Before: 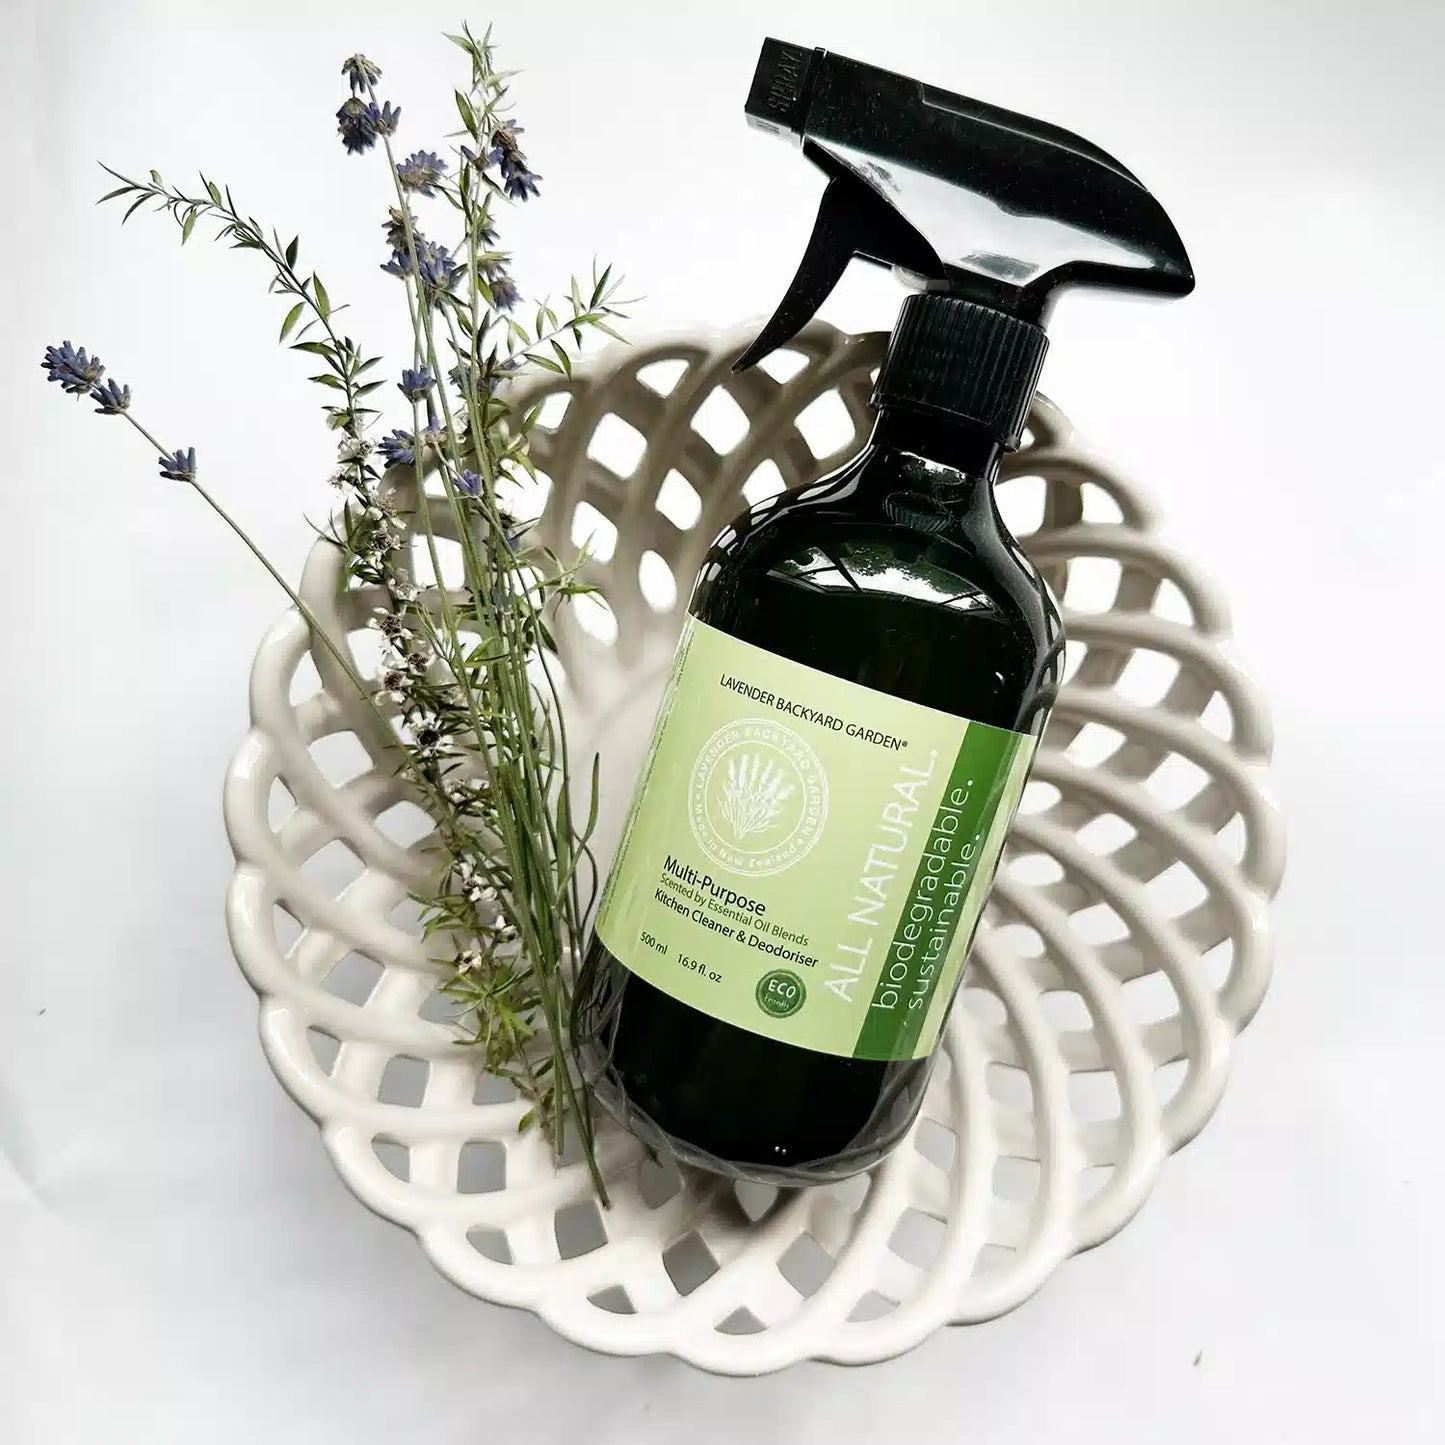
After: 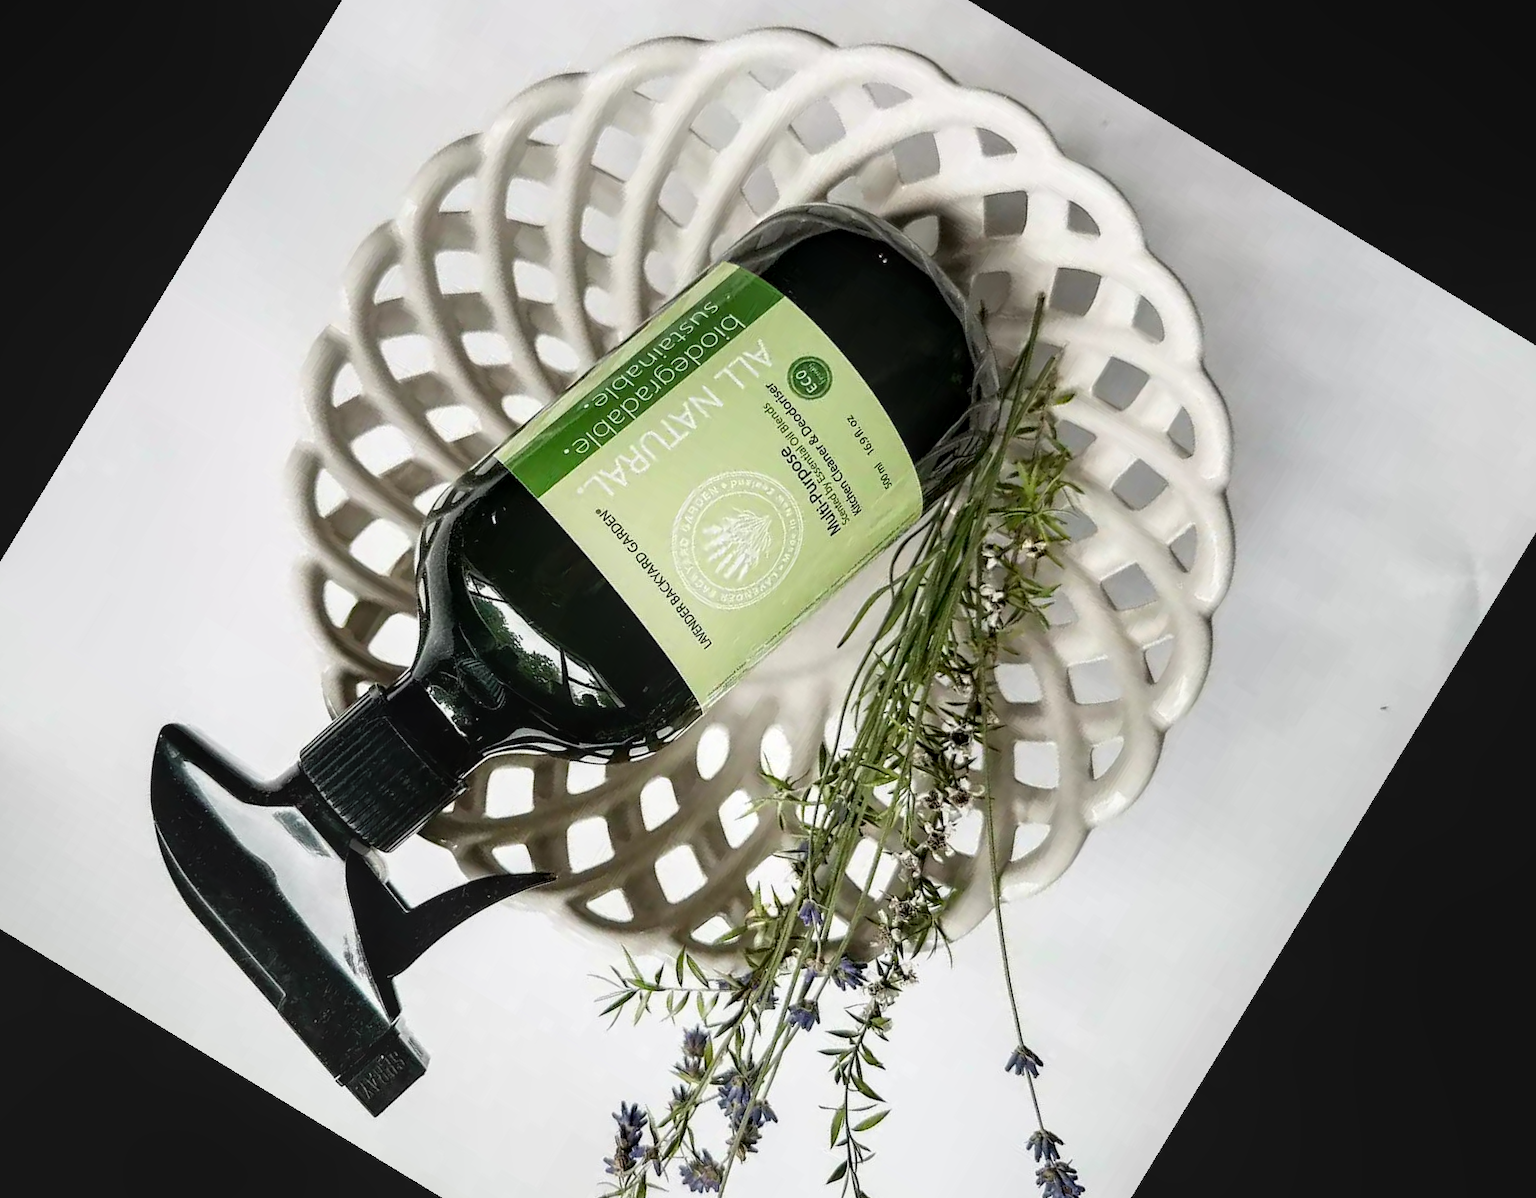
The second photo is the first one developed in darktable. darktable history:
local contrast: on, module defaults
crop and rotate: angle 148.68°, left 9.111%, top 15.603%, right 4.588%, bottom 17.041%
